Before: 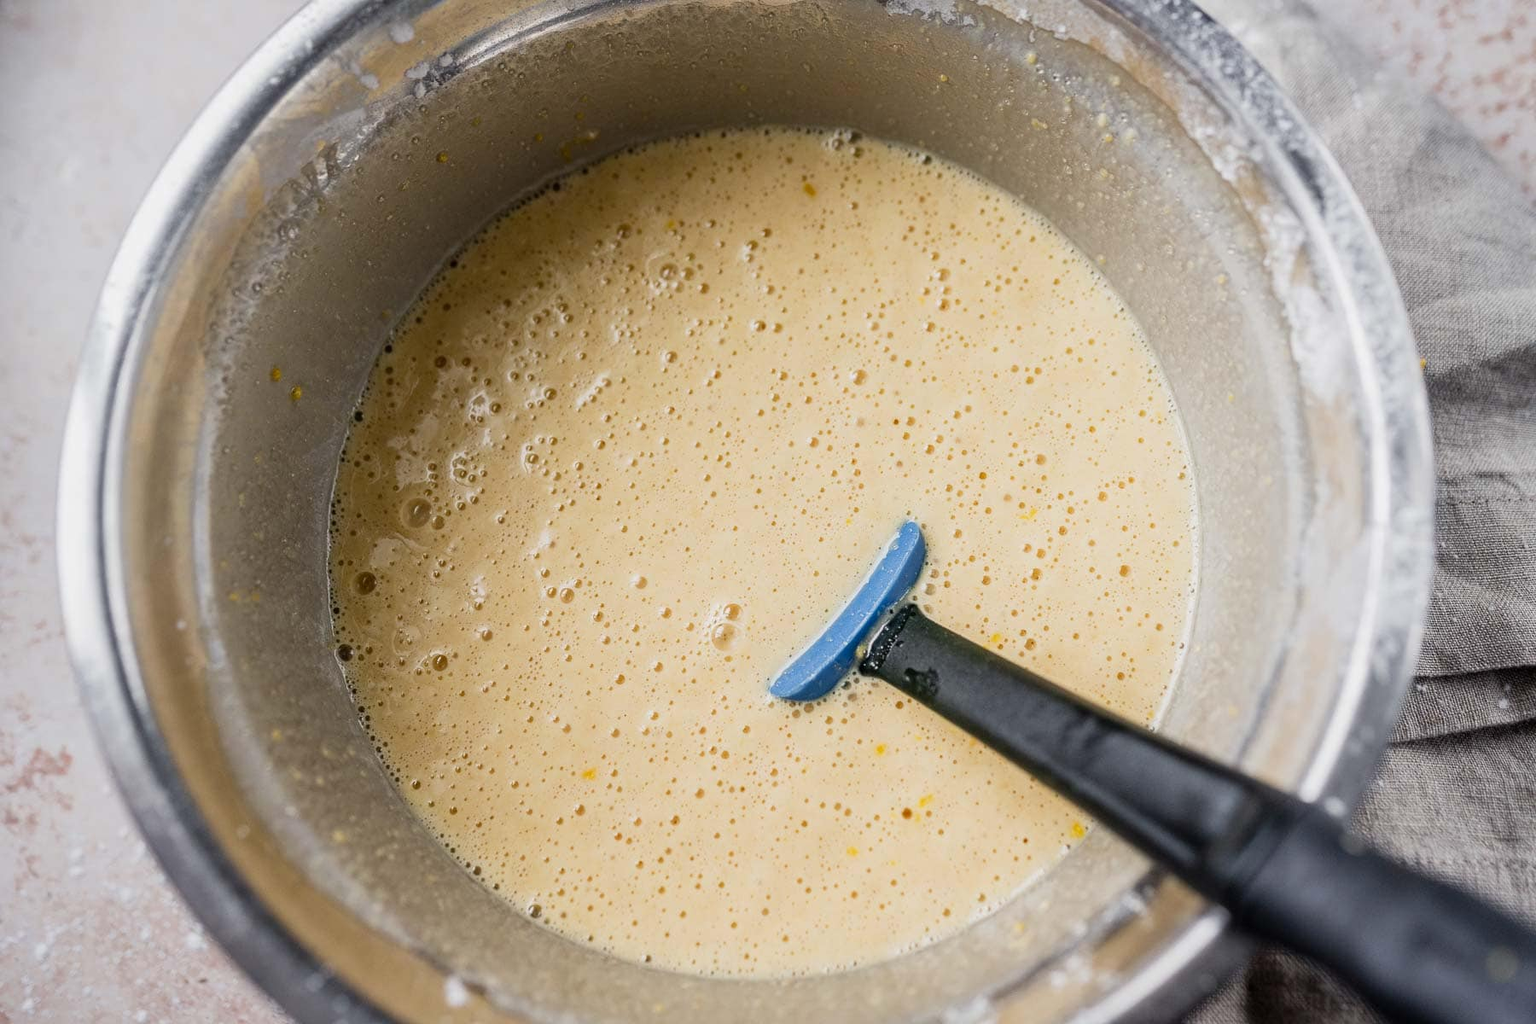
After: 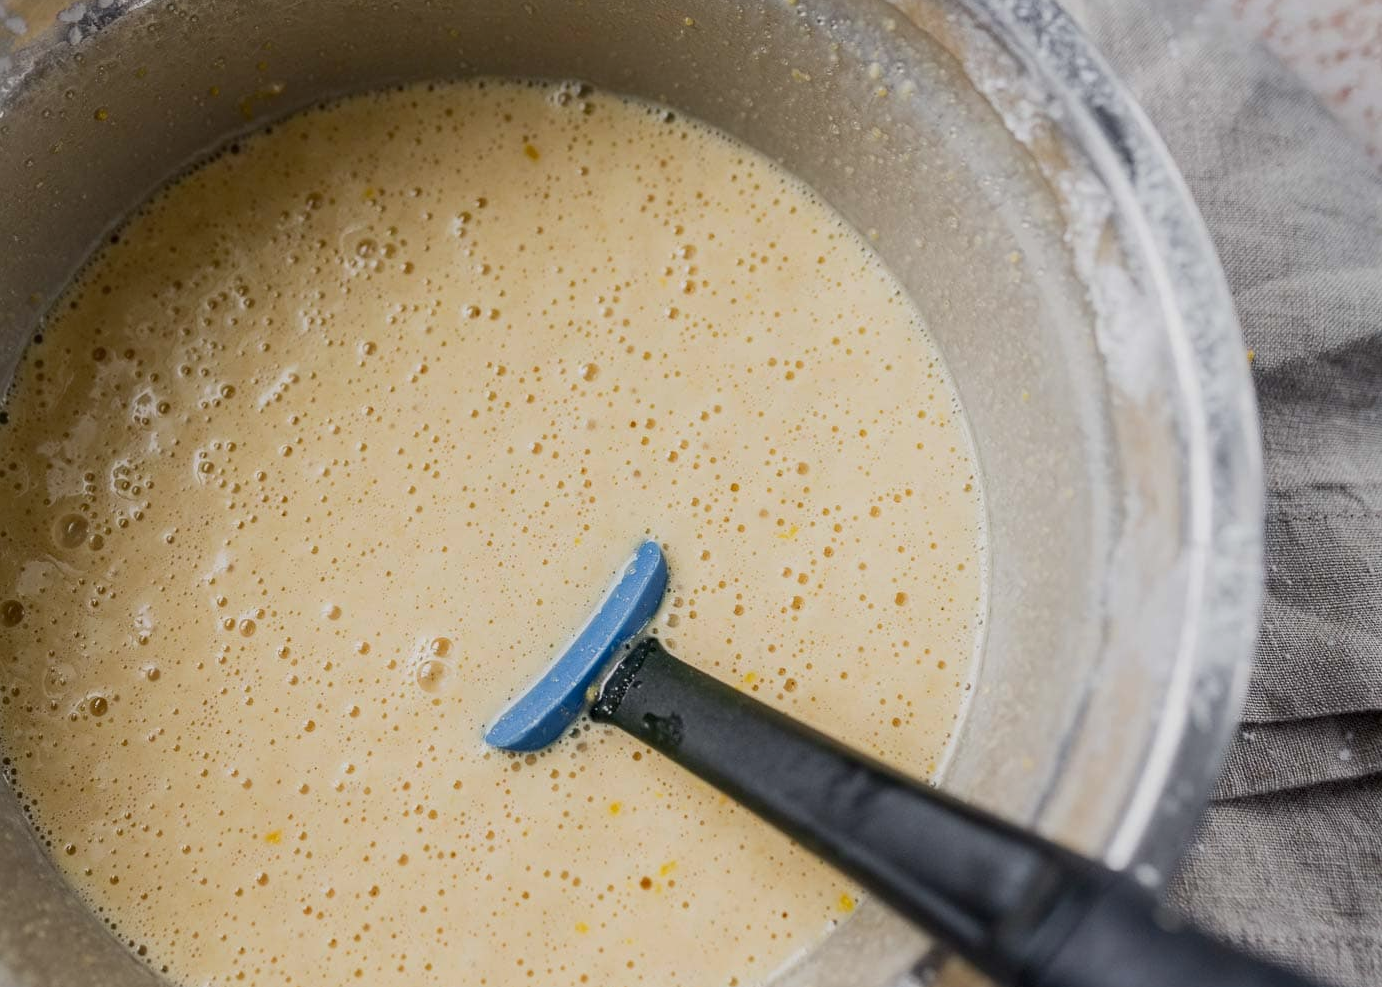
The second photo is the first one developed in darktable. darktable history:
tone equalizer: -8 EV 0.224 EV, -7 EV 0.409 EV, -6 EV 0.436 EV, -5 EV 0.247 EV, -3 EV -0.266 EV, -2 EV -0.422 EV, -1 EV -0.398 EV, +0 EV -0.267 EV
crop: left 23.207%, top 5.911%, bottom 11.799%
